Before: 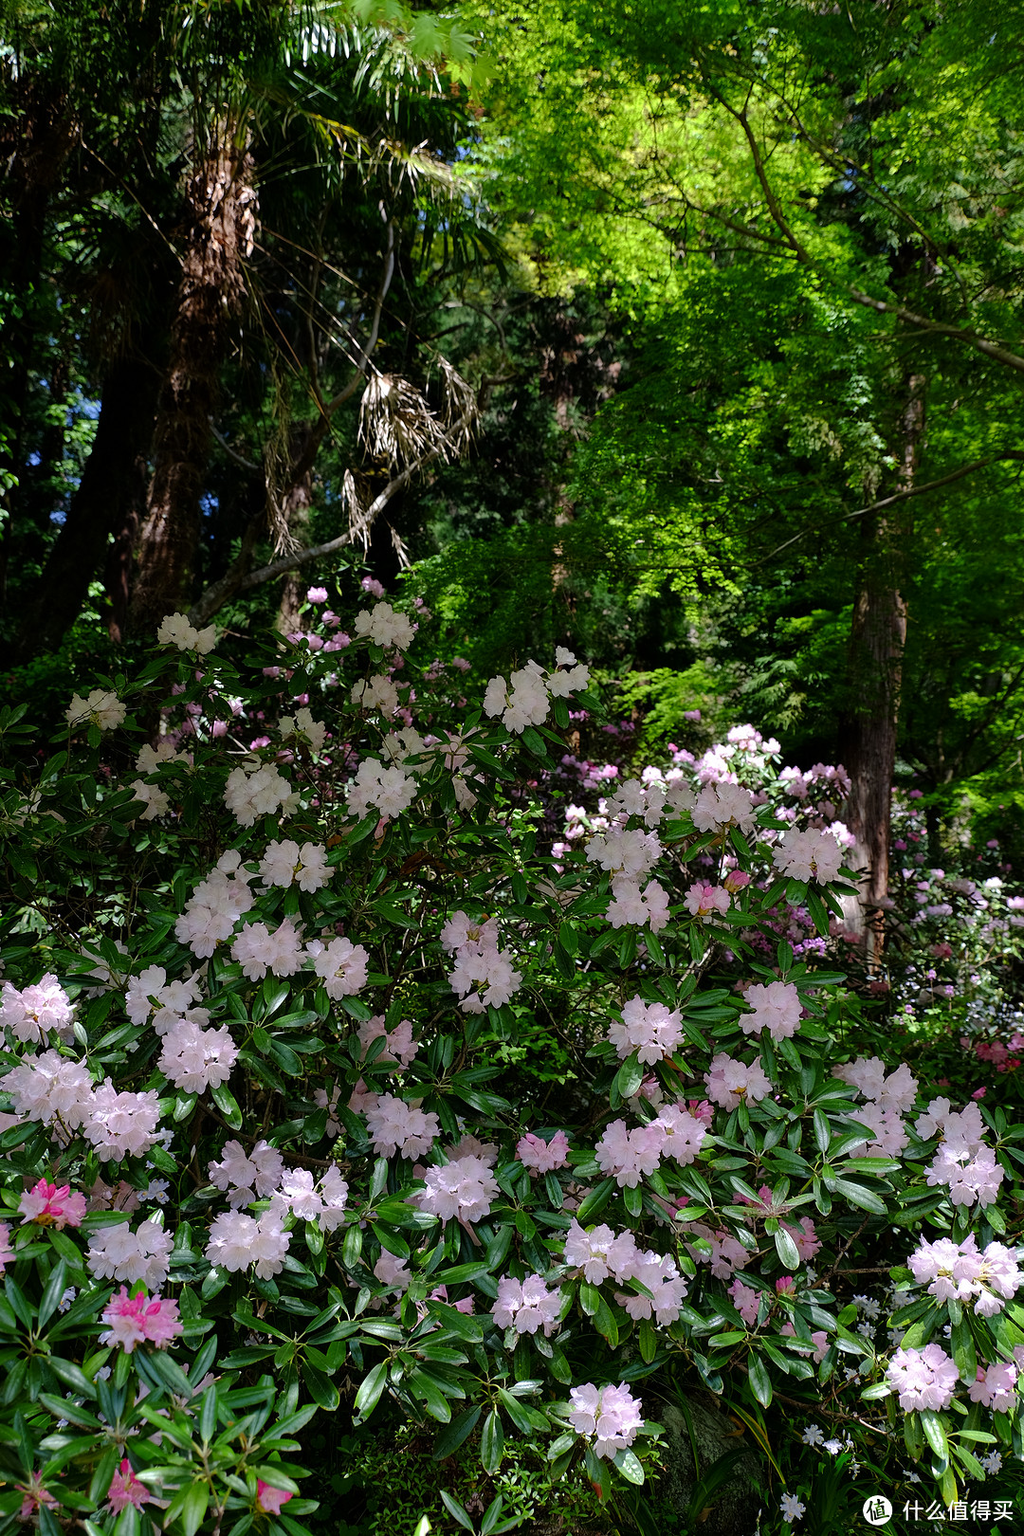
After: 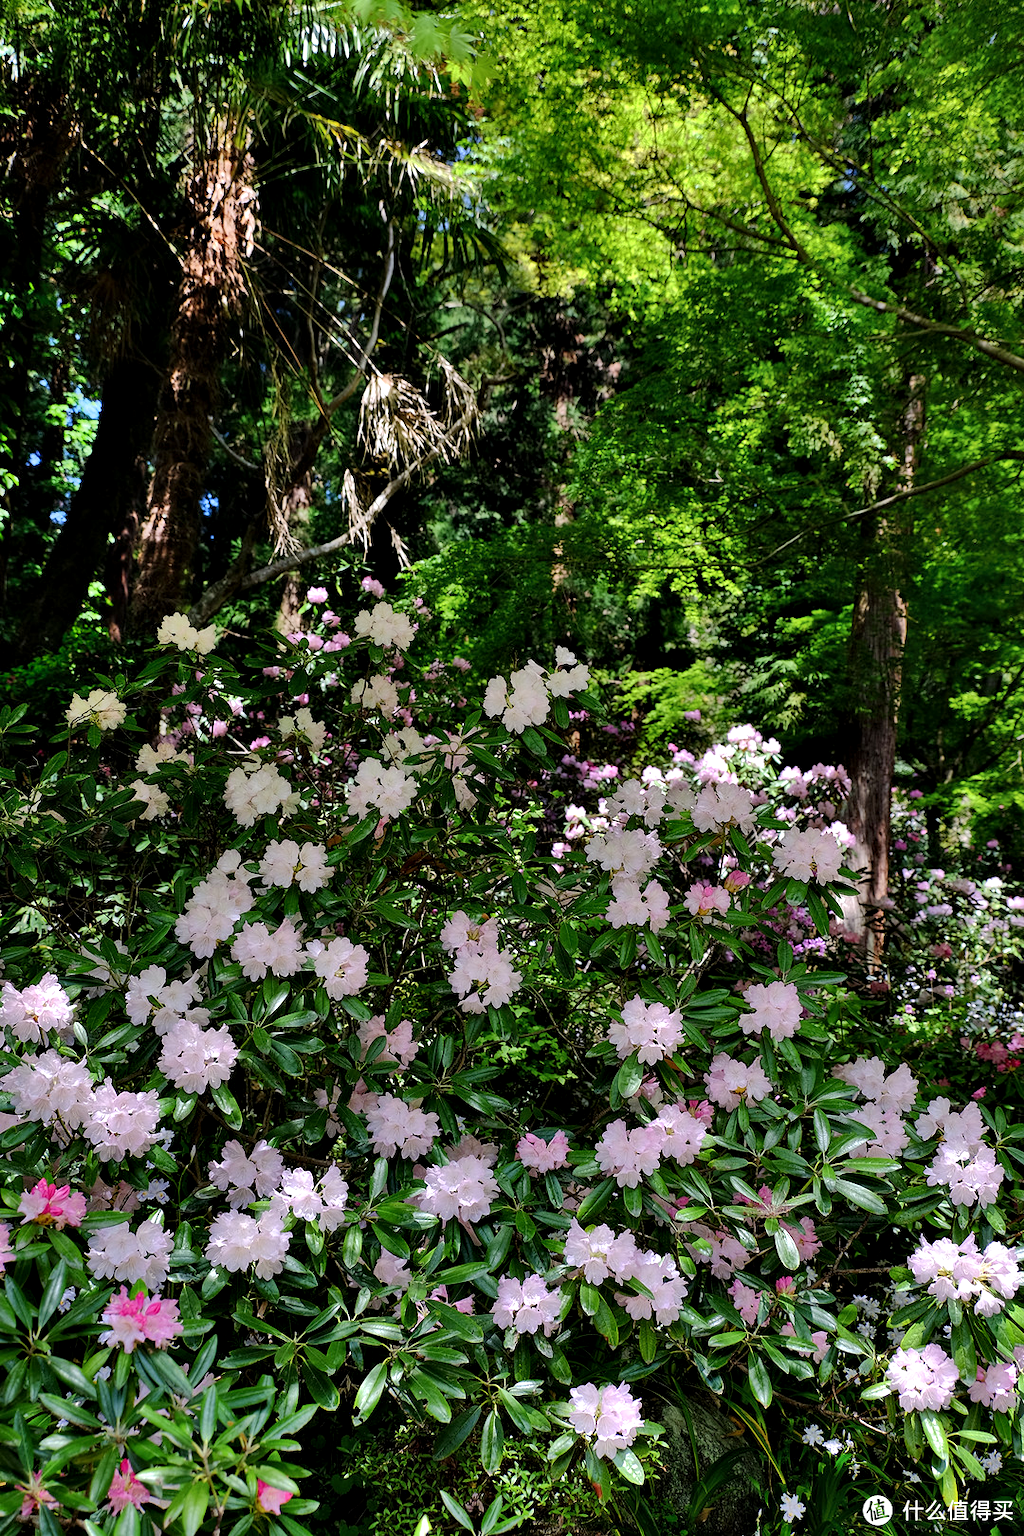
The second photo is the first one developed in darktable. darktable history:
shadows and highlights: shadows color adjustment 97.66%, soften with gaussian
contrast equalizer: octaves 7, y [[0.6 ×6], [0.55 ×6], [0 ×6], [0 ×6], [0 ×6]], mix 0.3
